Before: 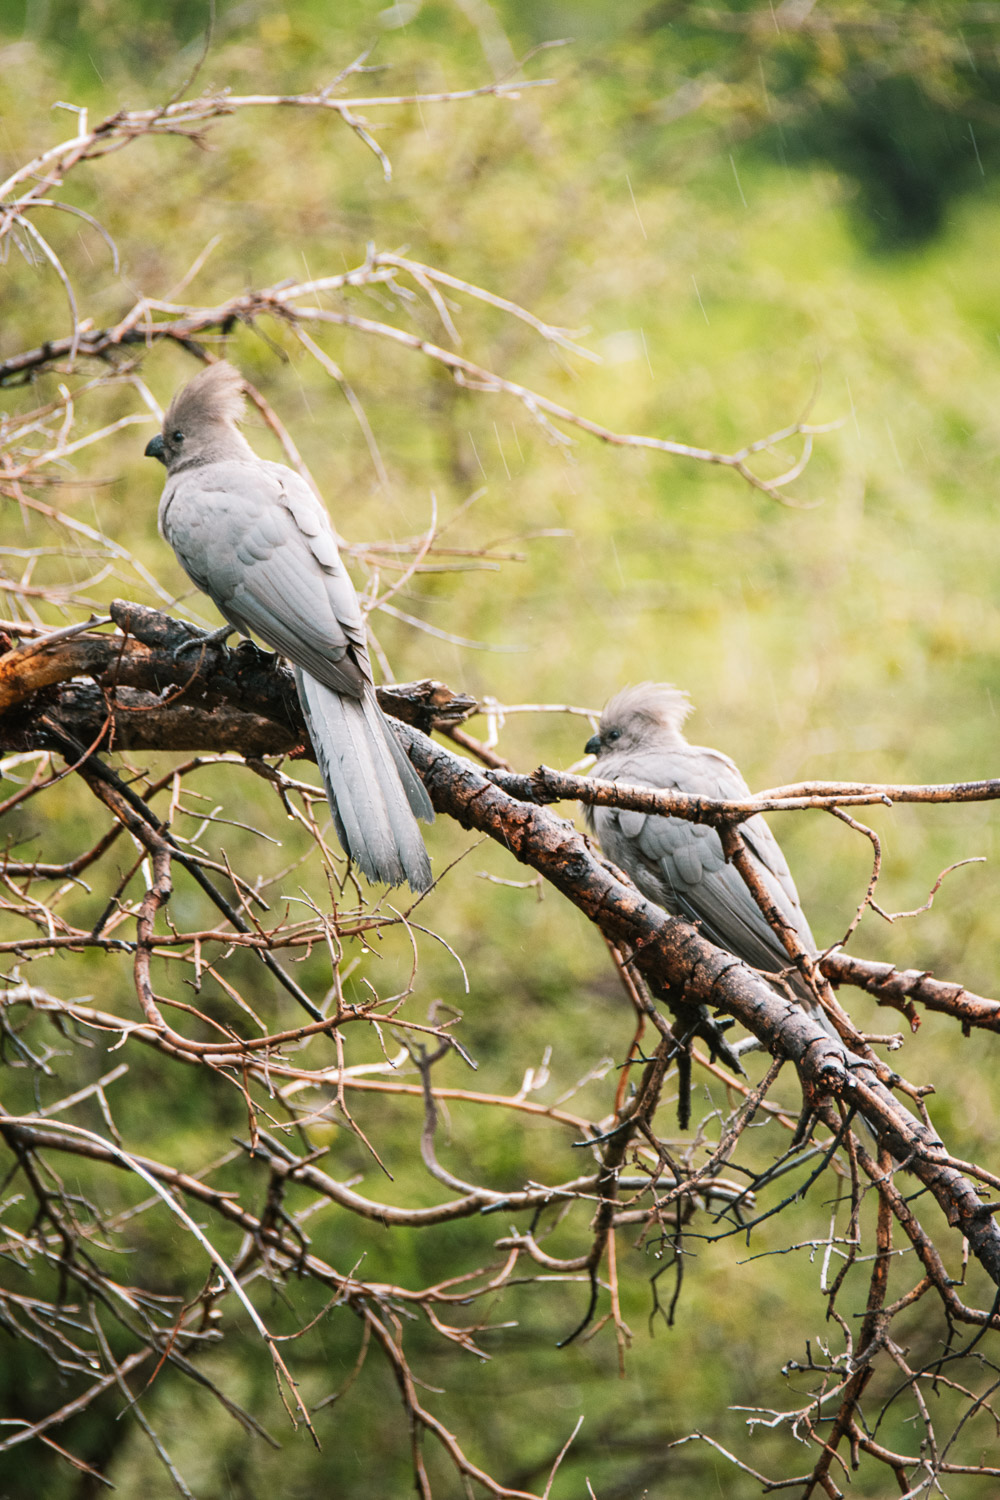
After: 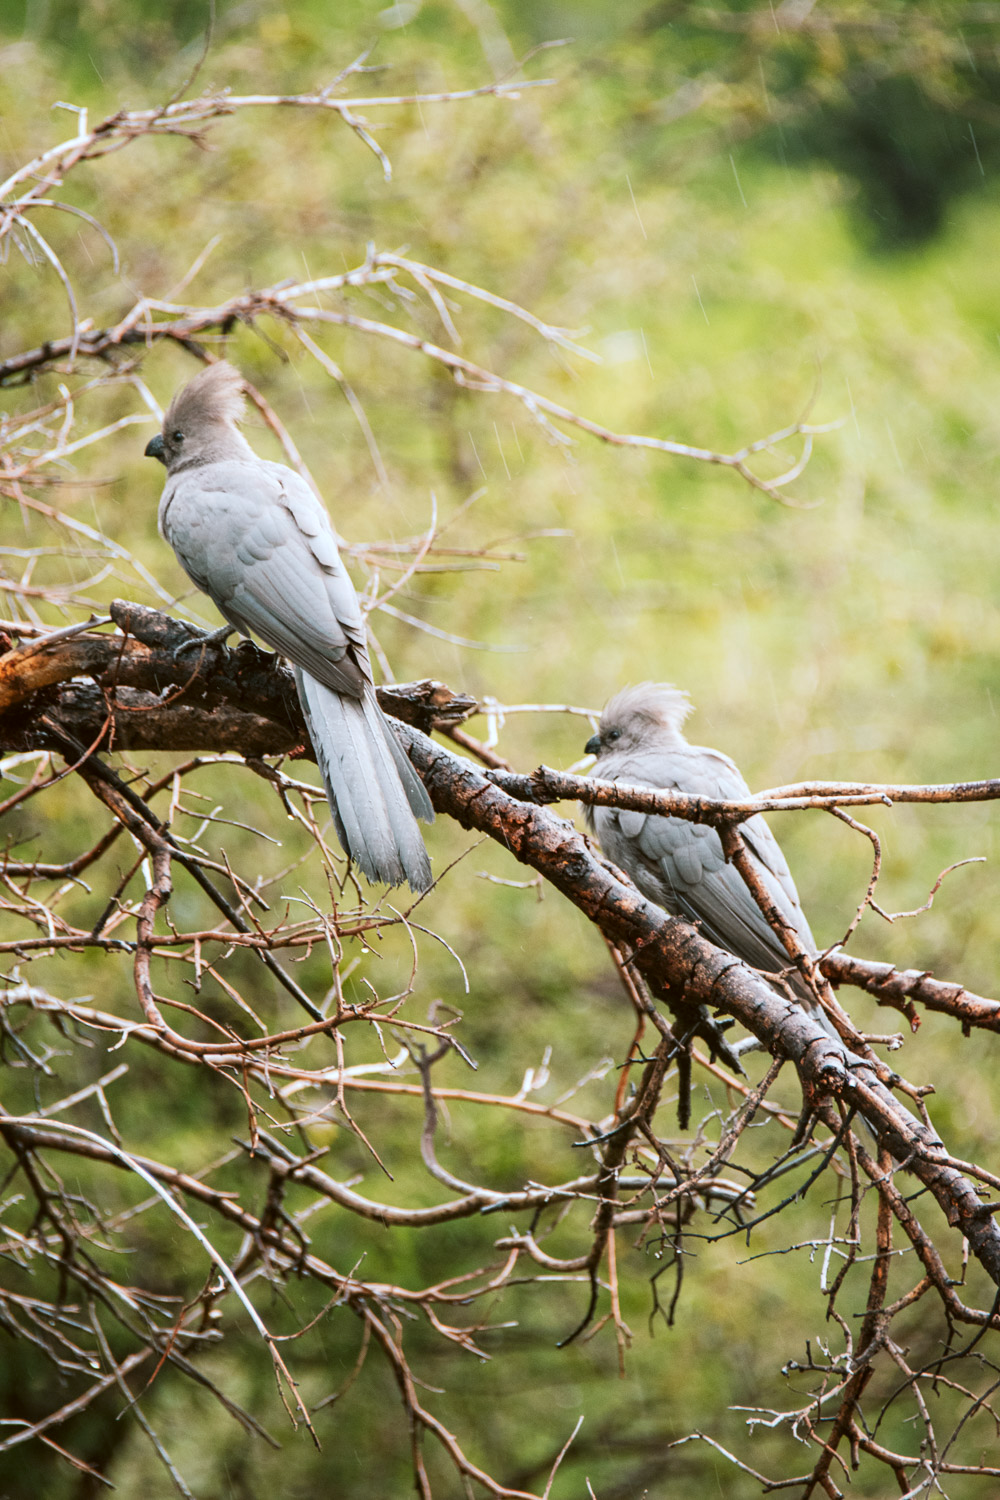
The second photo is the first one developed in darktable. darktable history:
color correction: highlights a* -3.15, highlights b* -6.56, shadows a* 3.25, shadows b* 5.6
